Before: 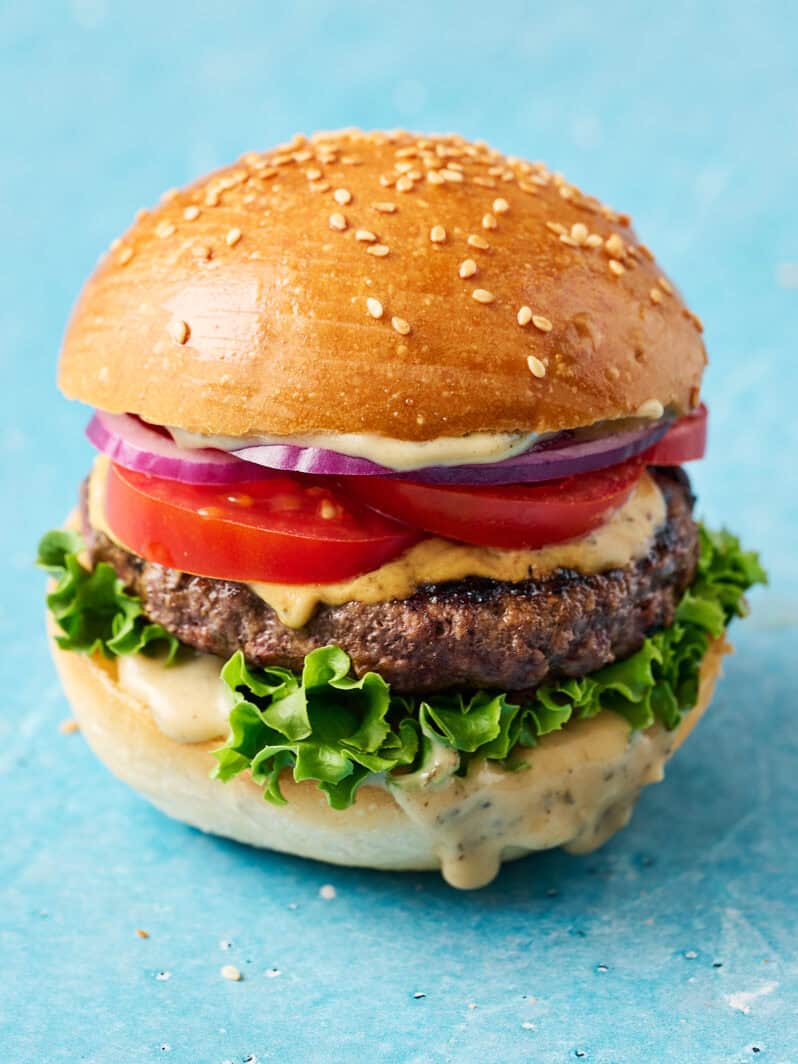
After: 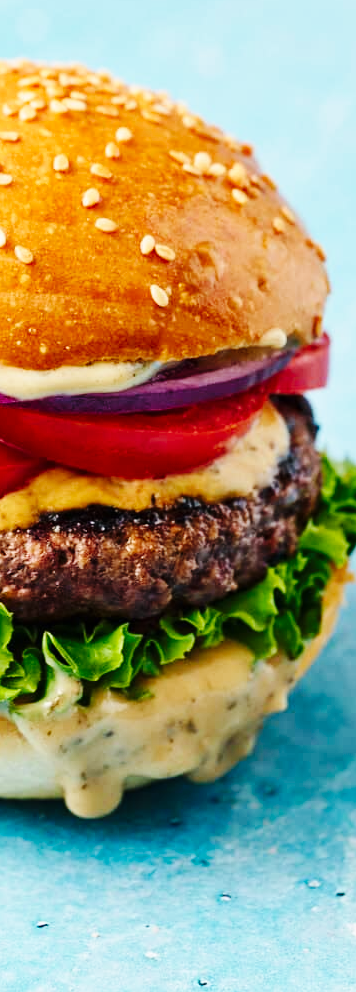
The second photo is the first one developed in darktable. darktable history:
crop: left 47.325%, top 6.702%, right 8.011%
base curve: curves: ch0 [(0, 0) (0.036, 0.025) (0.121, 0.166) (0.206, 0.329) (0.605, 0.79) (1, 1)], preserve colors none
